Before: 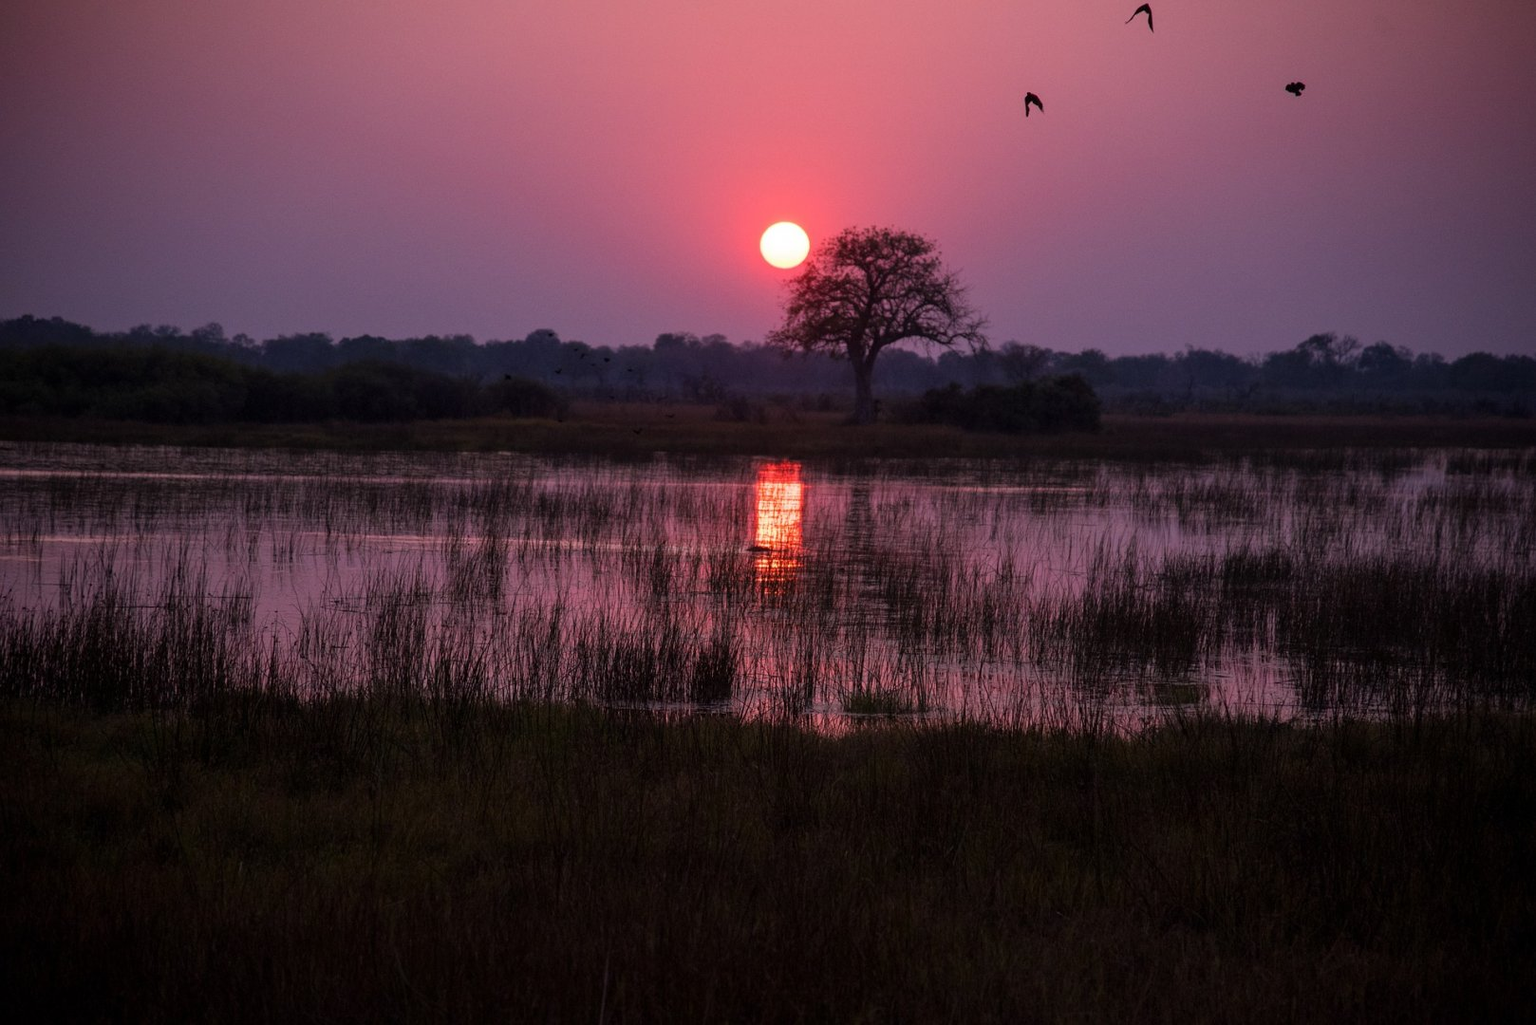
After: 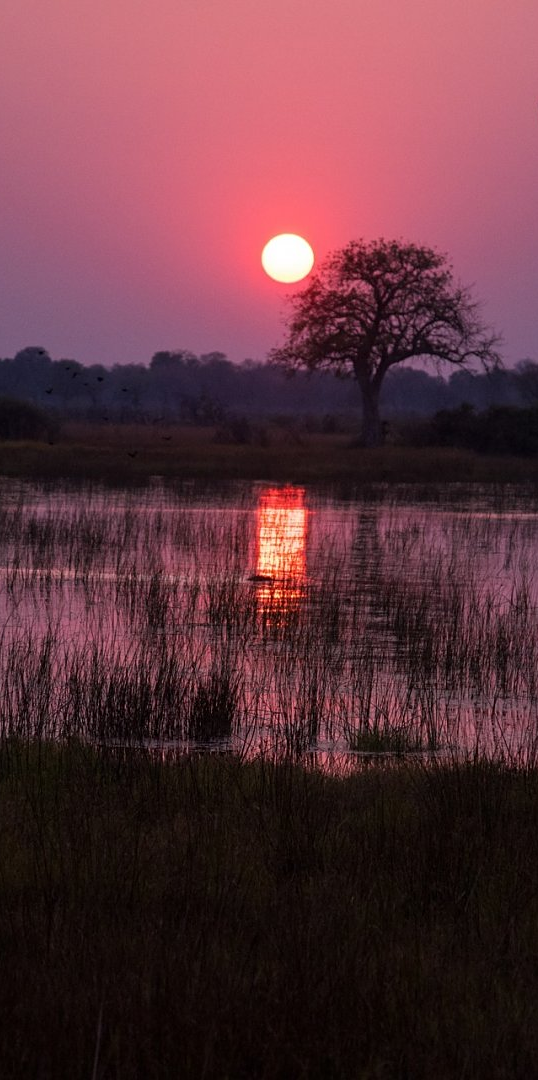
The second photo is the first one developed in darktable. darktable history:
sharpen: amount 0.2
crop: left 33.36%, right 33.36%
